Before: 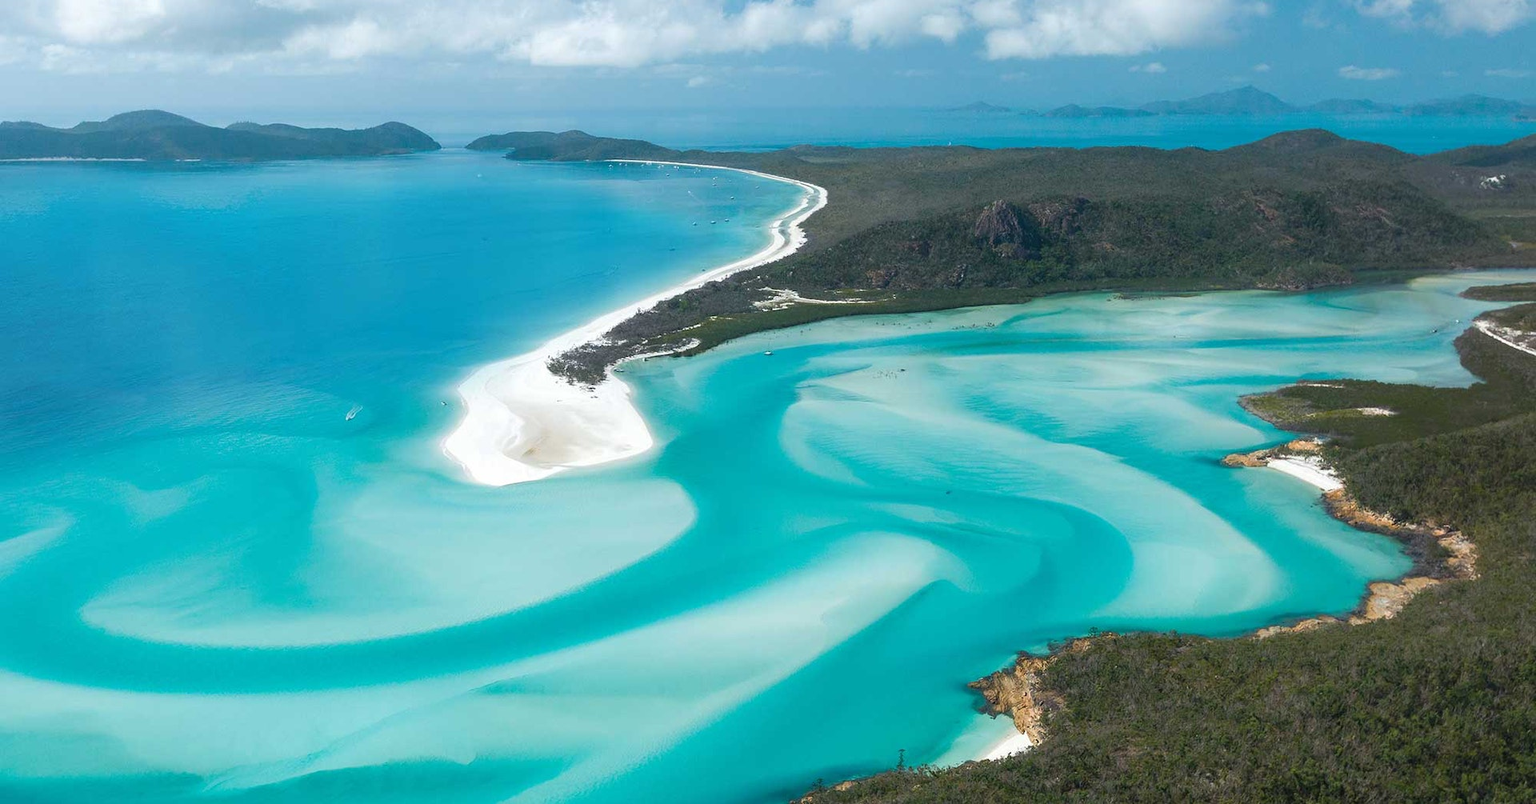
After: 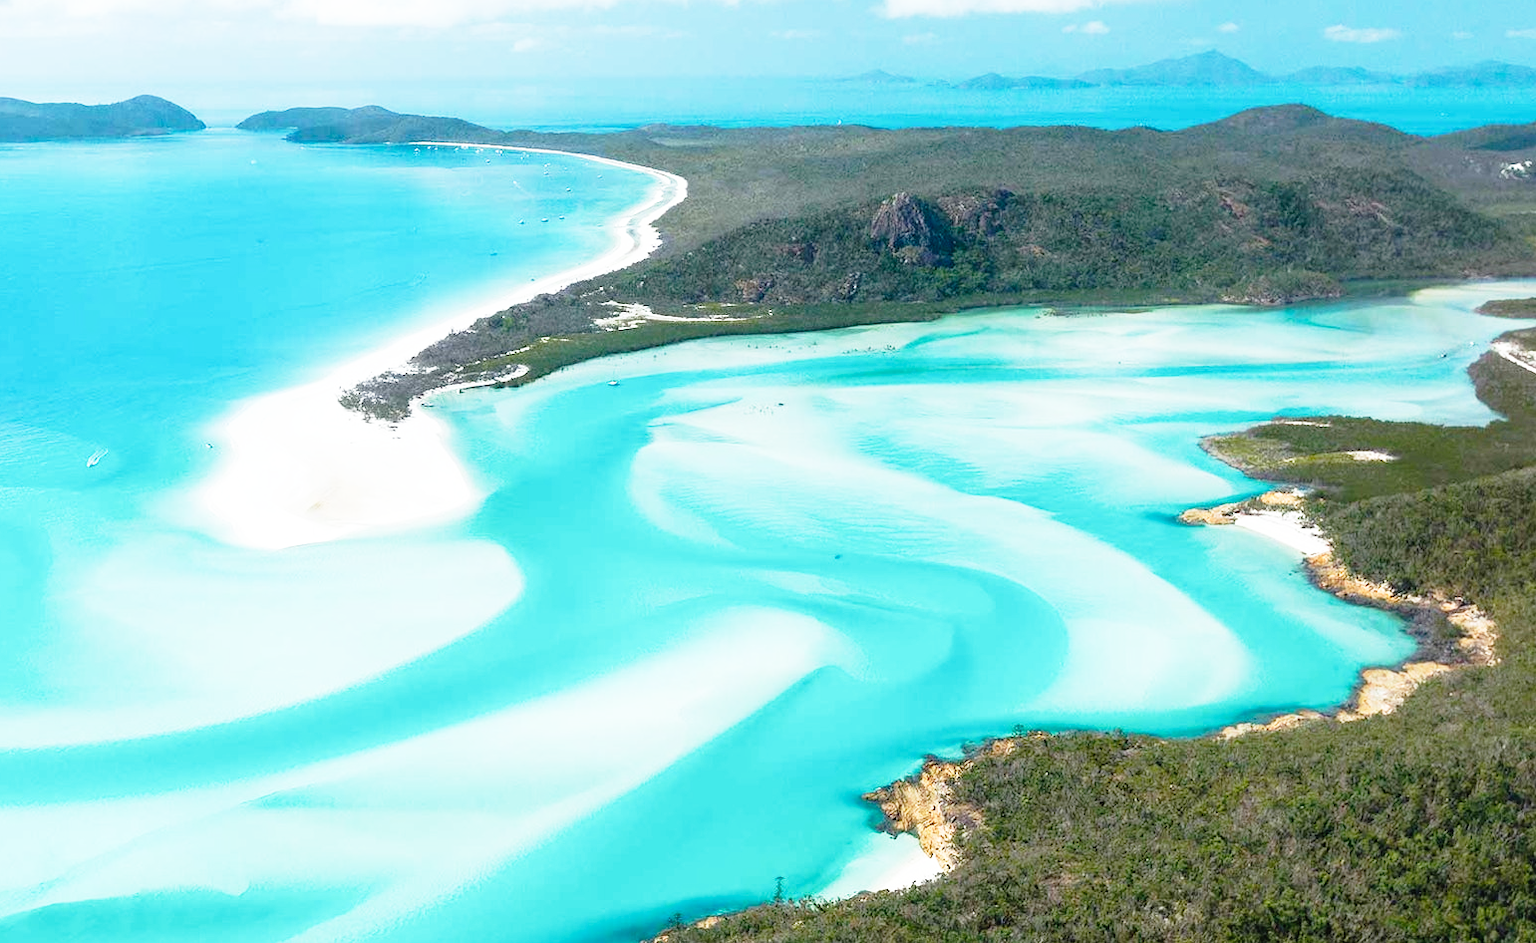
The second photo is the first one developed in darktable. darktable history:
base curve: curves: ch0 [(0, 0) (0.012, 0.01) (0.073, 0.168) (0.31, 0.711) (0.645, 0.957) (1, 1)], preserve colors none
crop and rotate: left 17.969%, top 5.731%, right 1.77%
